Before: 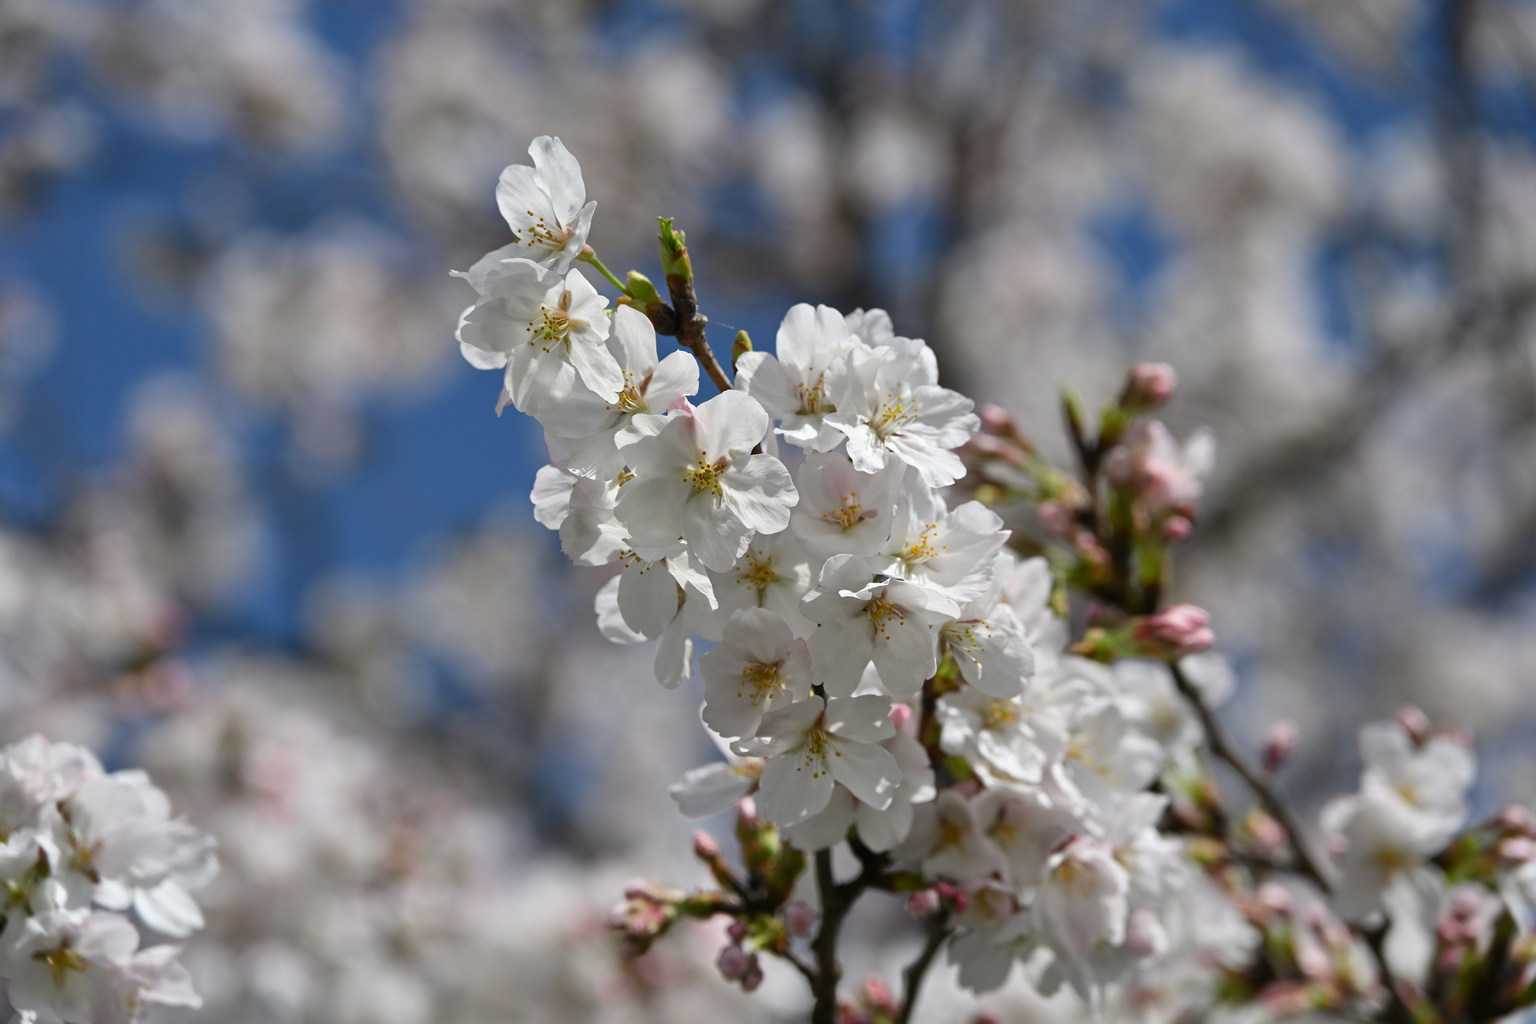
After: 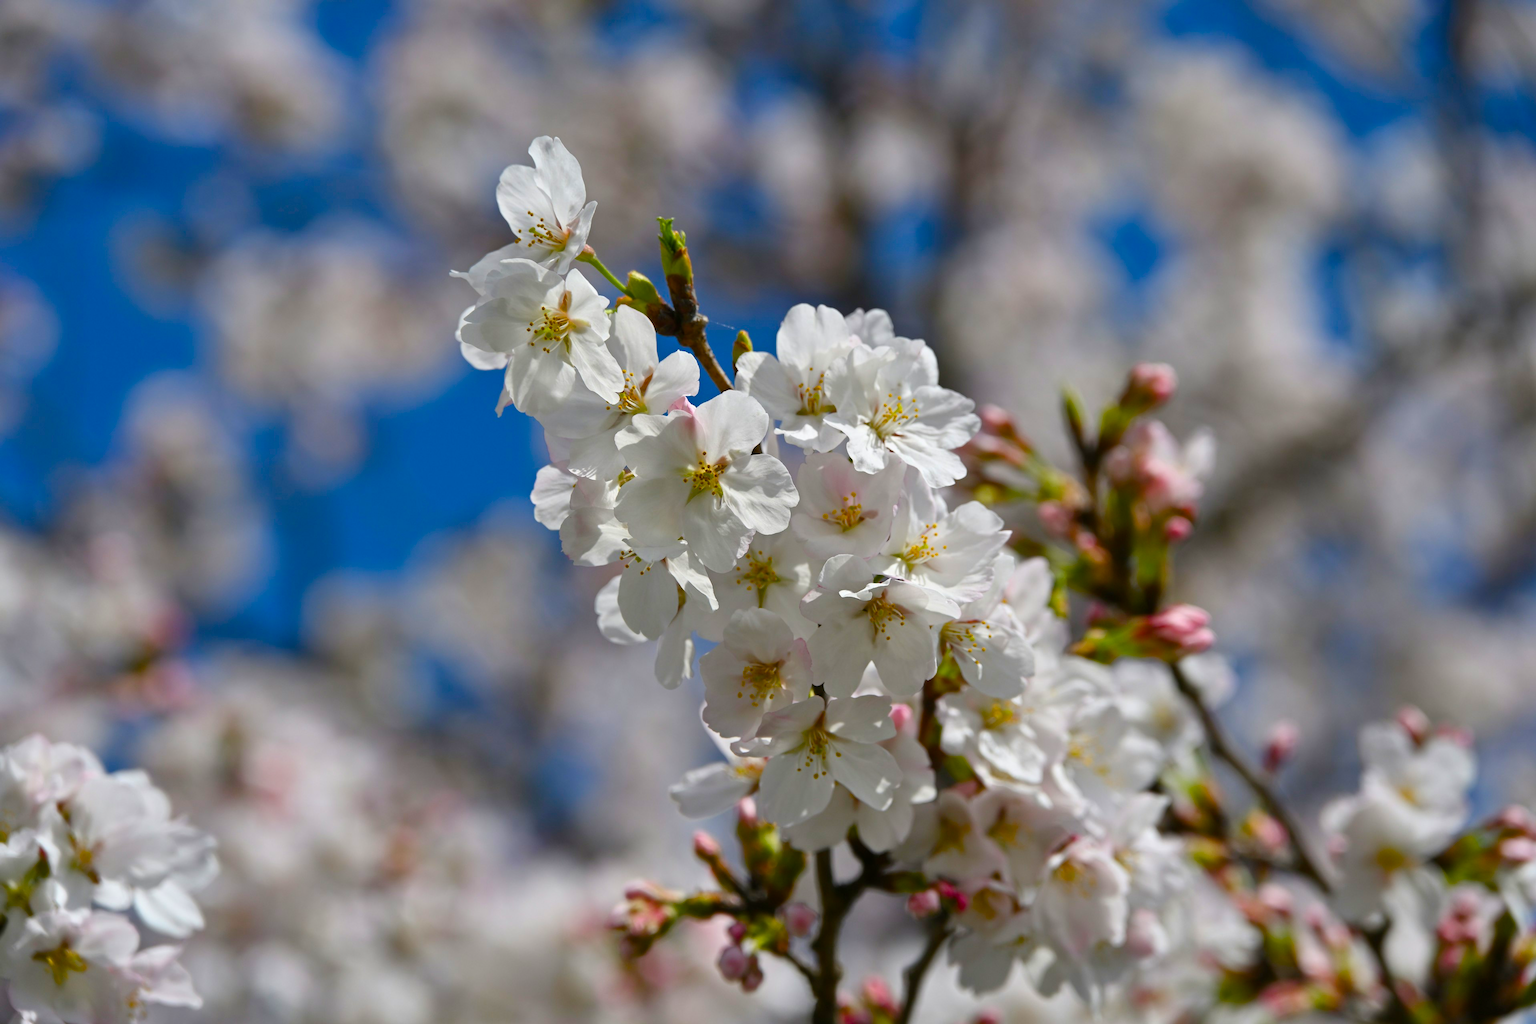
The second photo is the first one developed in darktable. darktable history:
exposure: exposure -0.04 EV, compensate highlight preservation false
color balance rgb: perceptual saturation grading › global saturation 34.813%, perceptual saturation grading › highlights -29.832%, perceptual saturation grading › shadows 35.747%, global vibrance 34.992%
